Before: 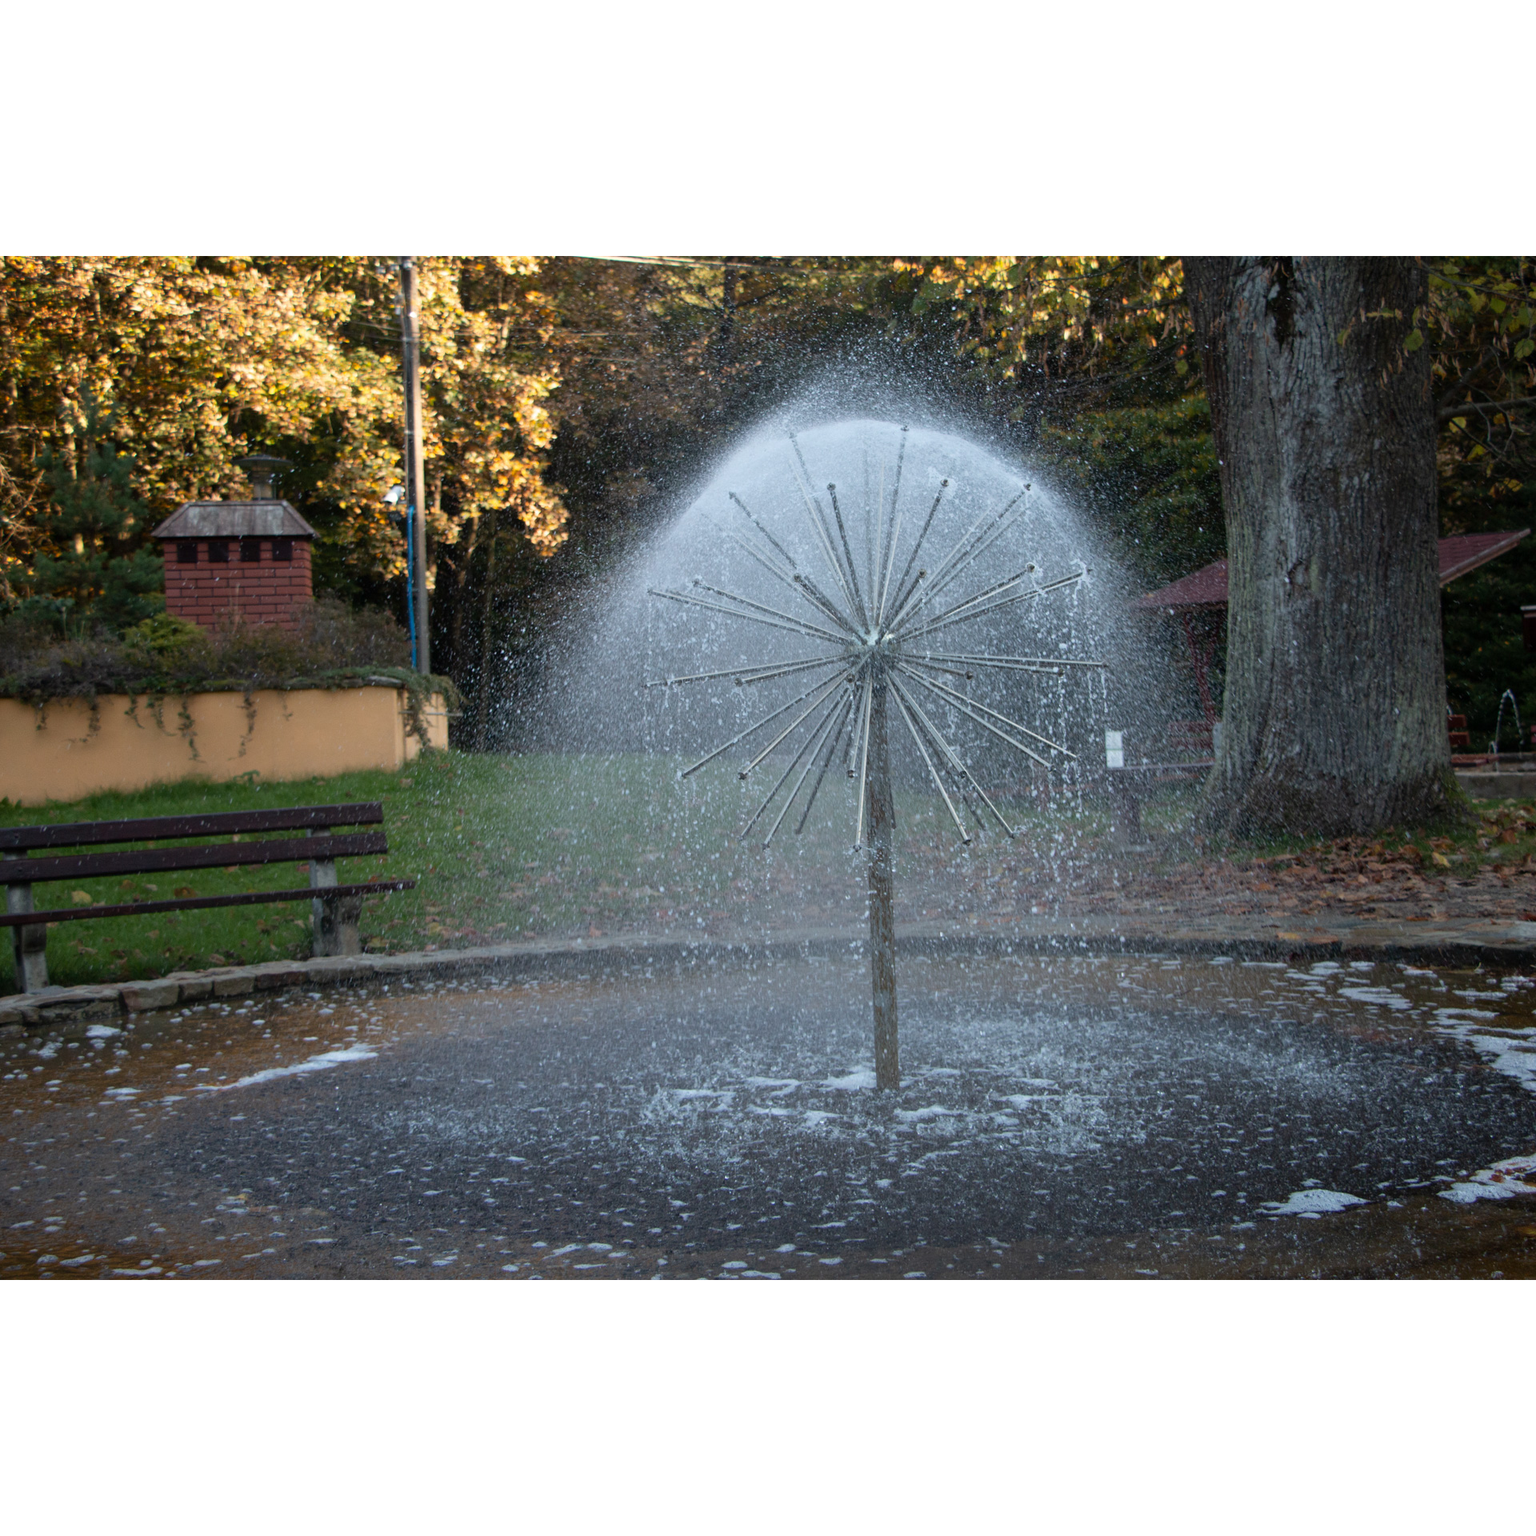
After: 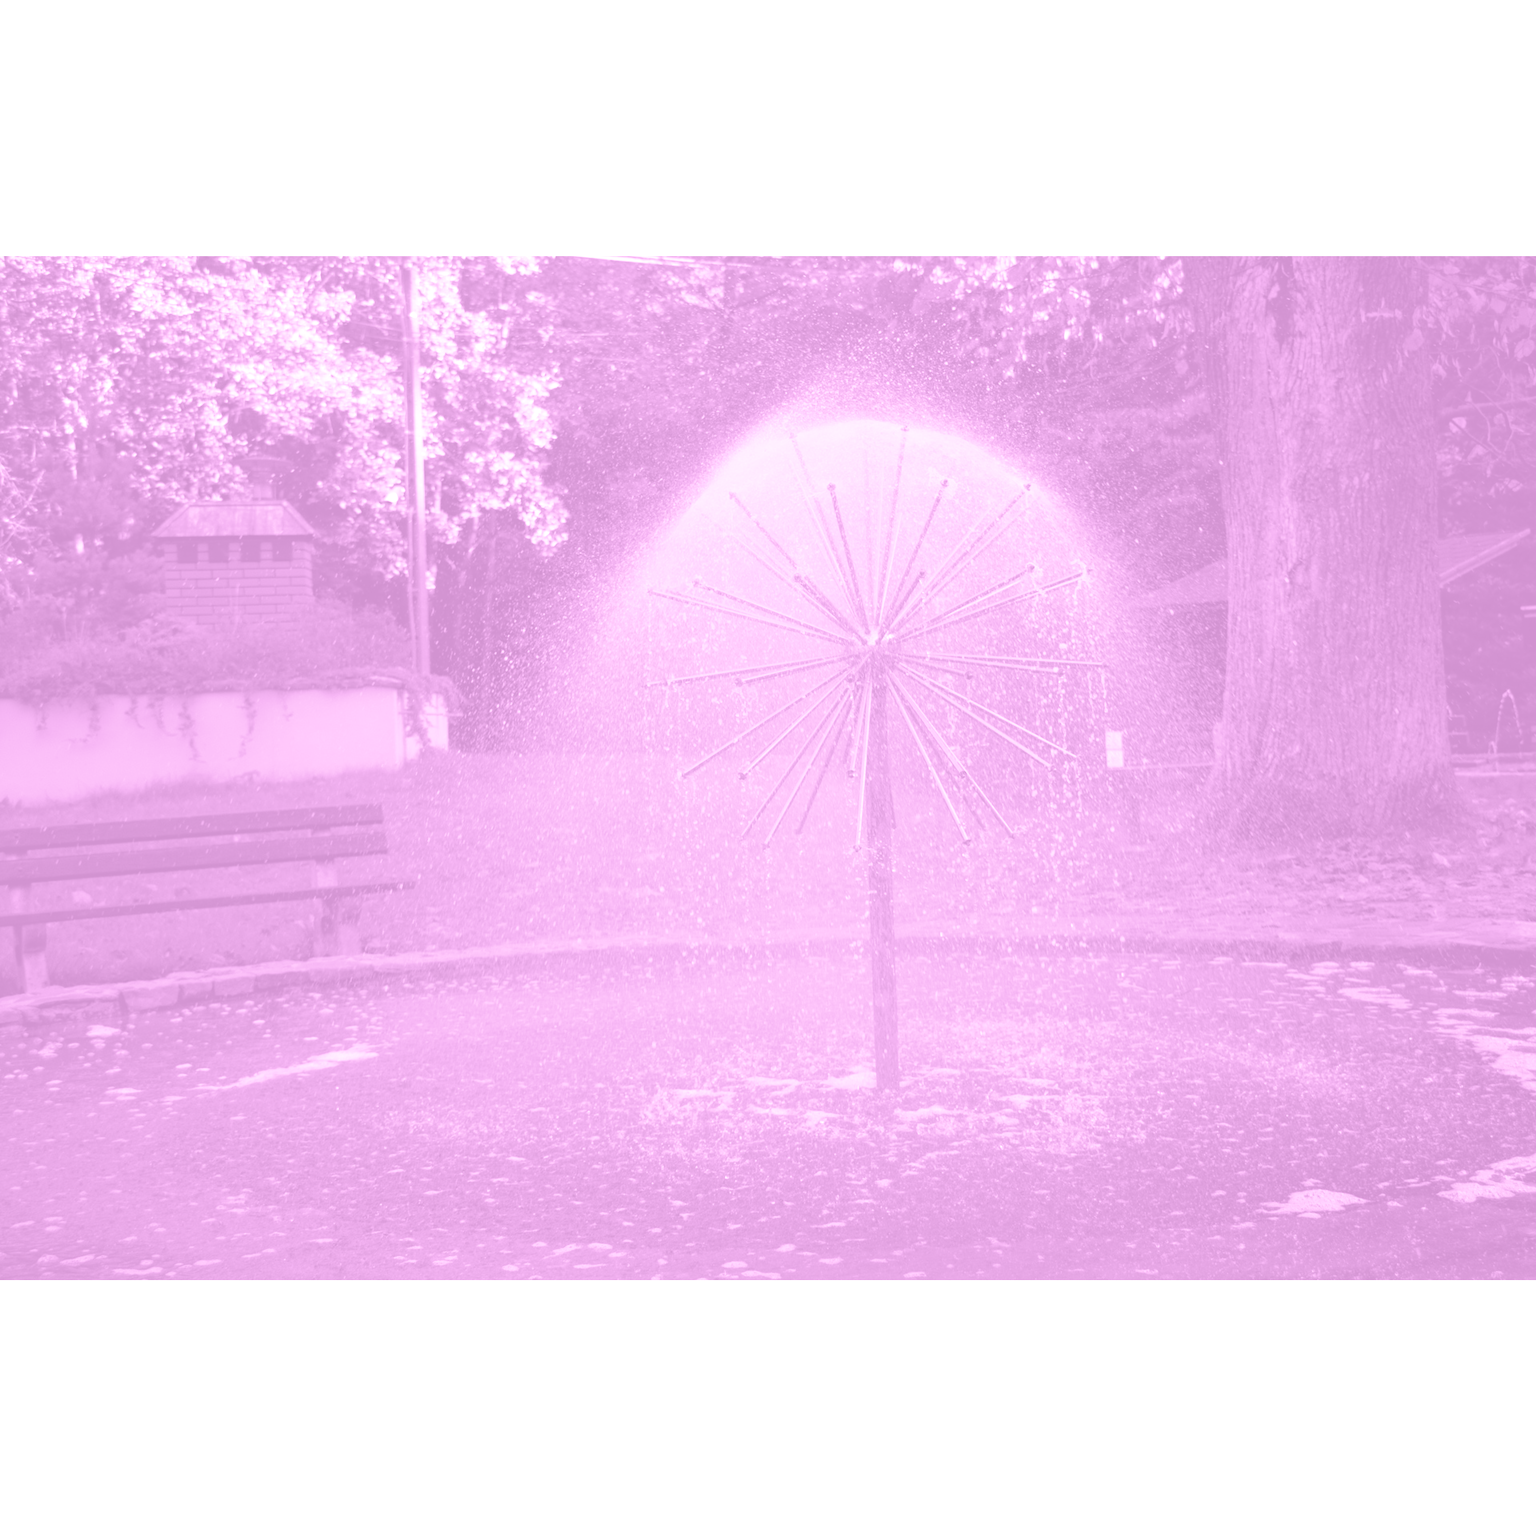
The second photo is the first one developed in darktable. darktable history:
split-toning: shadows › hue 36°, shadows › saturation 0.05, highlights › hue 10.8°, highlights › saturation 0.15, compress 40%
colorize: hue 331.2°, saturation 75%, source mix 30.28%, lightness 70.52%, version 1
